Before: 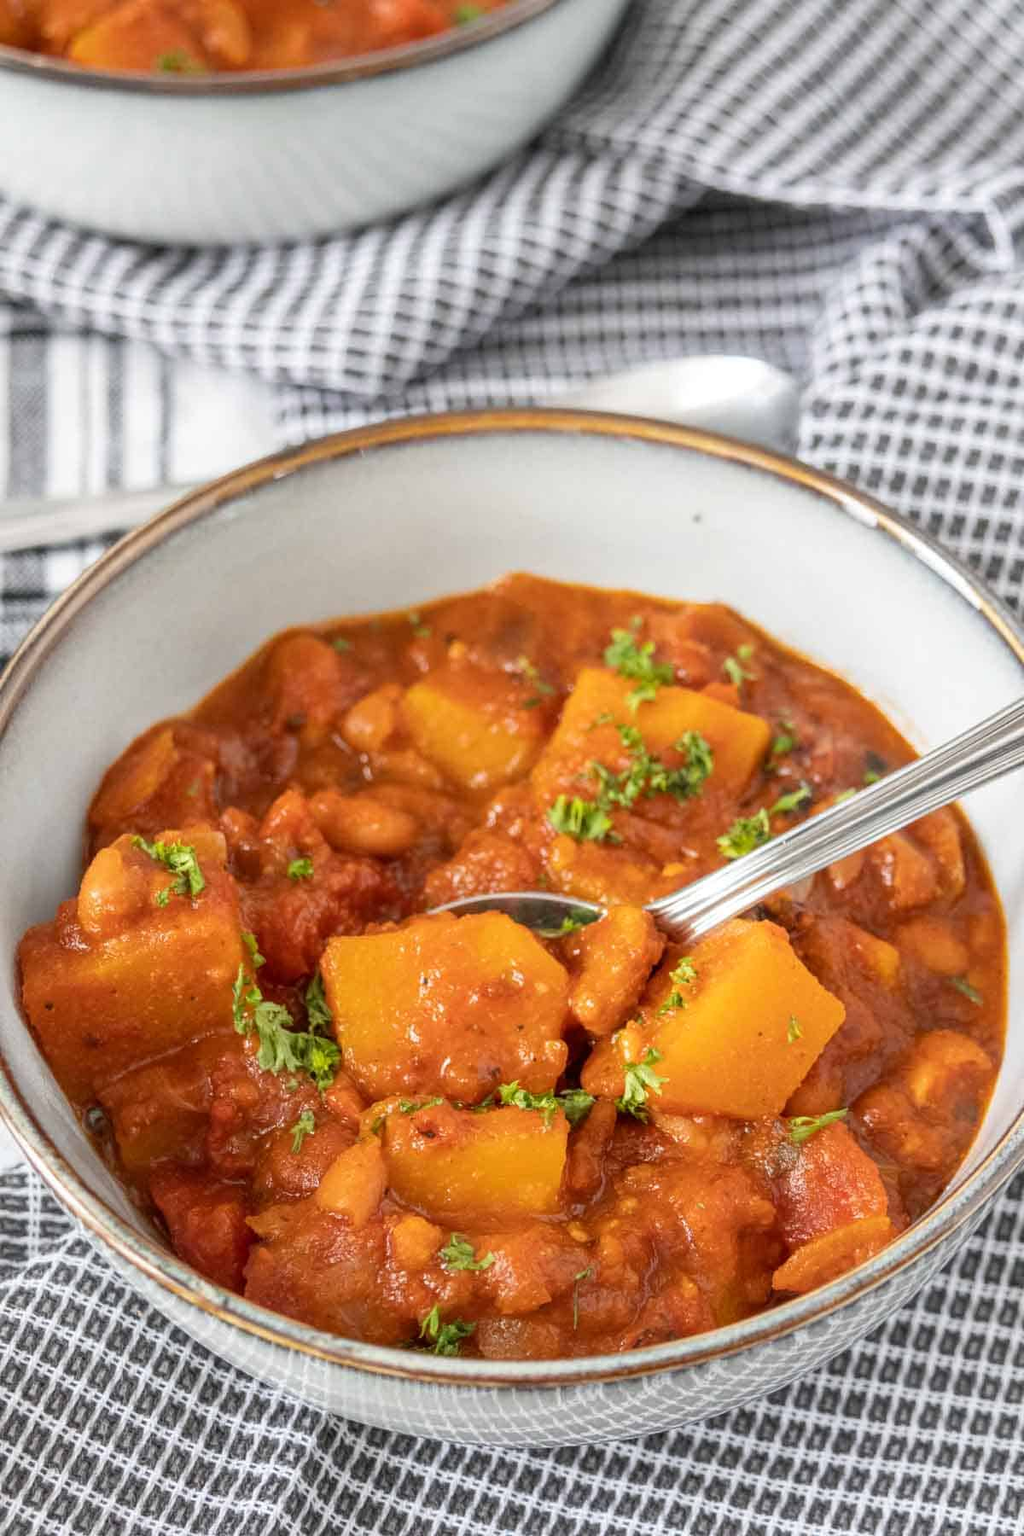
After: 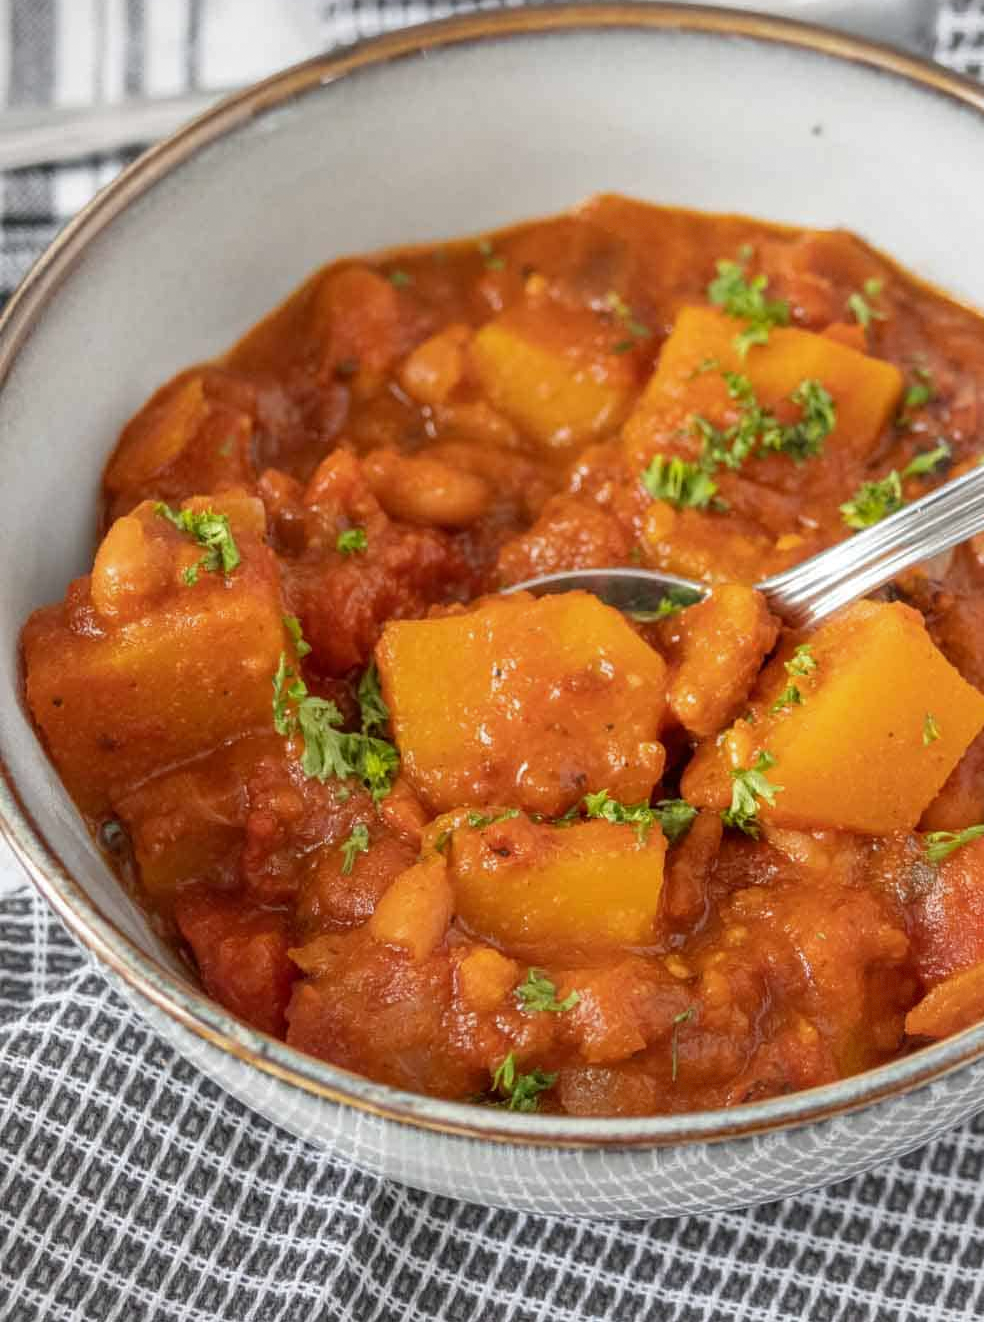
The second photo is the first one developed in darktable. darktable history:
vignetting: fall-off start 85%, fall-off radius 80%, brightness -0.182, saturation -0.3, width/height ratio 1.219, dithering 8-bit output, unbound false
tone curve: curves: ch0 [(0, 0) (0.077, 0.082) (0.765, 0.73) (1, 1)]
crop: top 26.531%, right 17.959%
